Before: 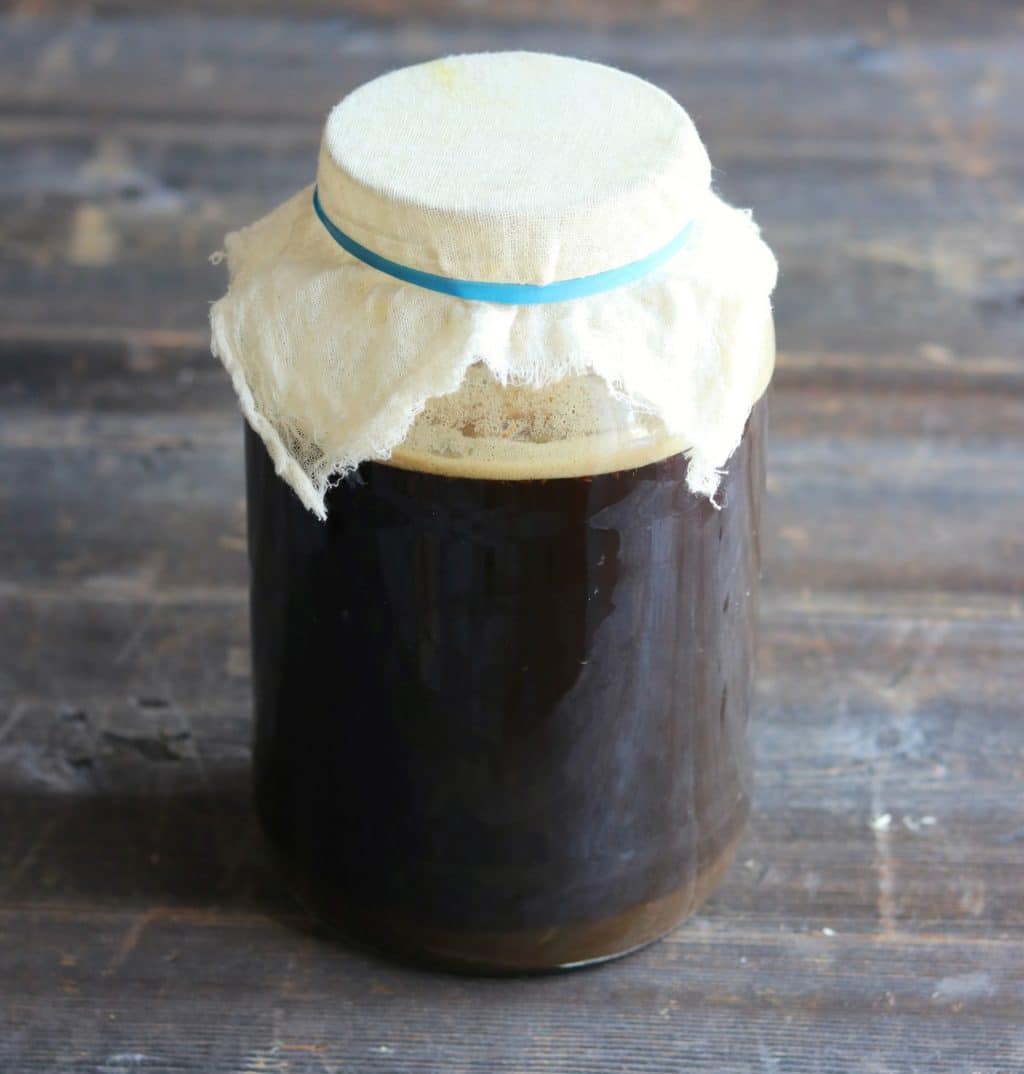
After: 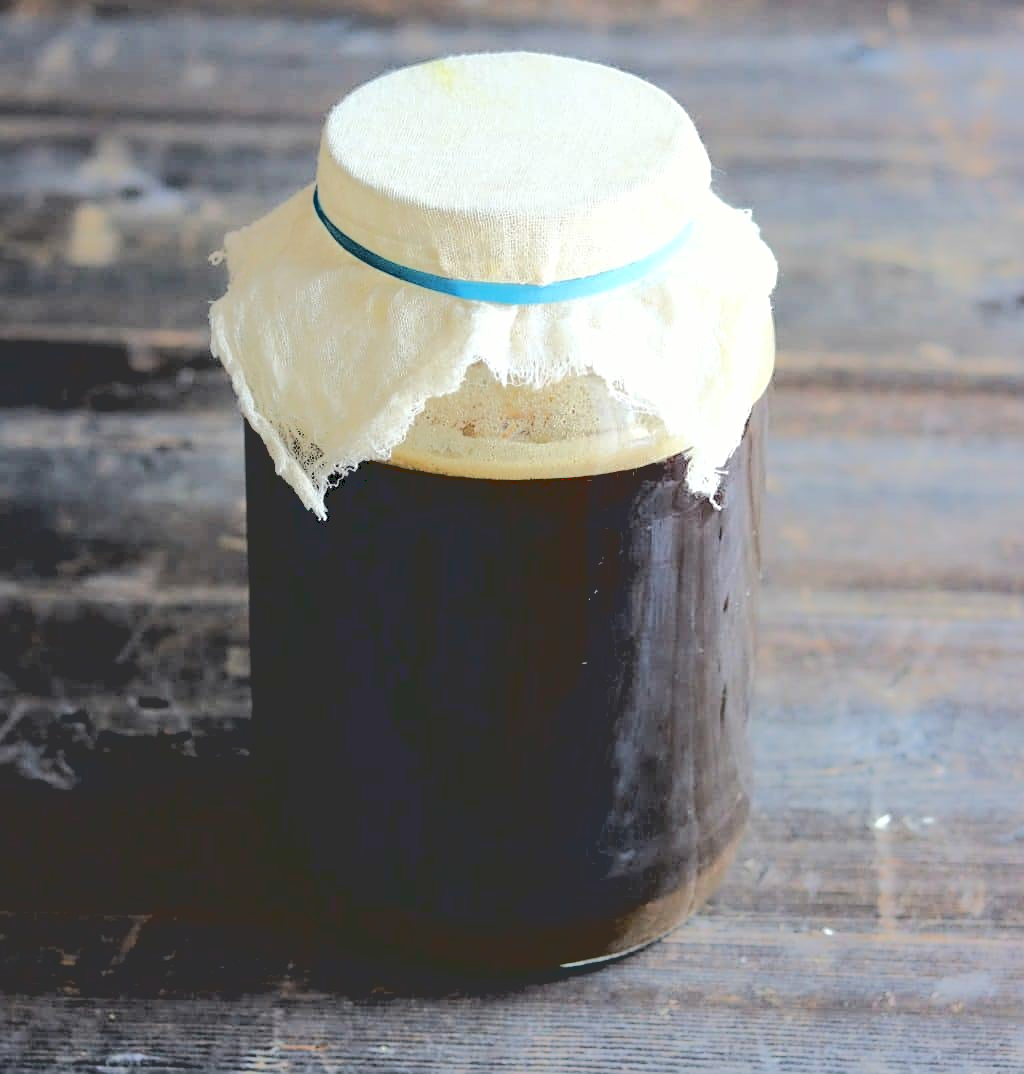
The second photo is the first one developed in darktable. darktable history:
sharpen: on, module defaults
base curve: curves: ch0 [(0.065, 0.026) (0.236, 0.358) (0.53, 0.546) (0.777, 0.841) (0.924, 0.992)]
